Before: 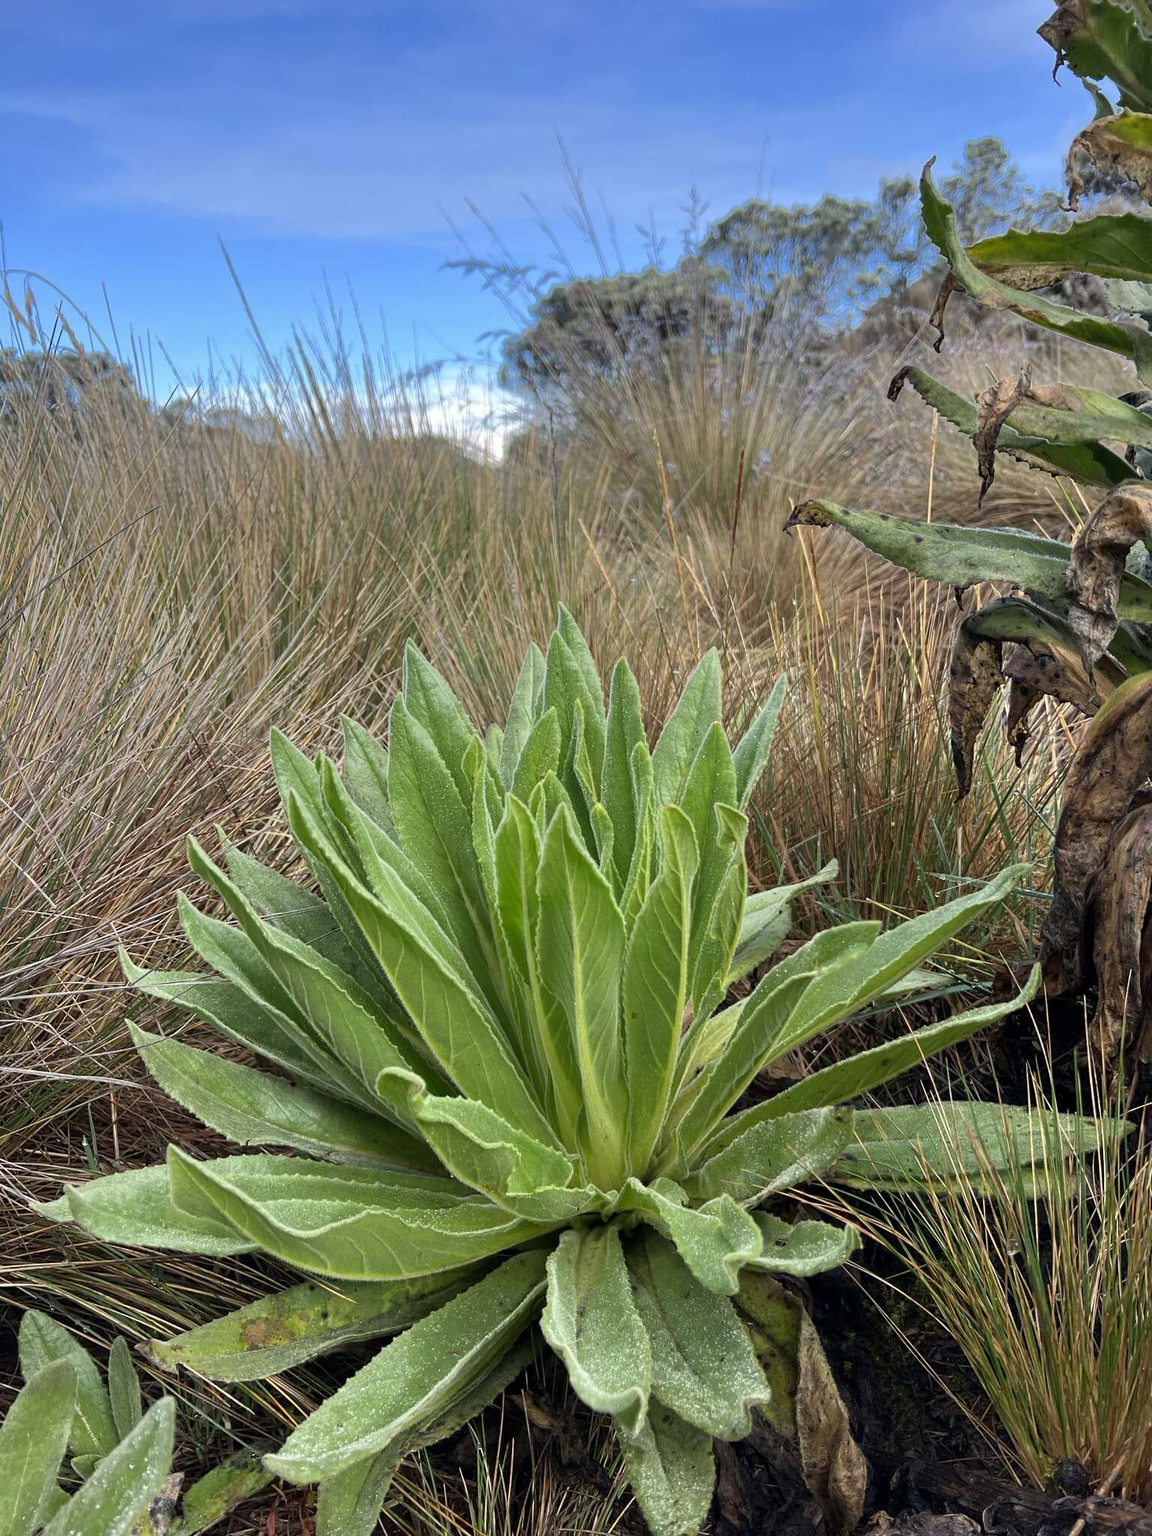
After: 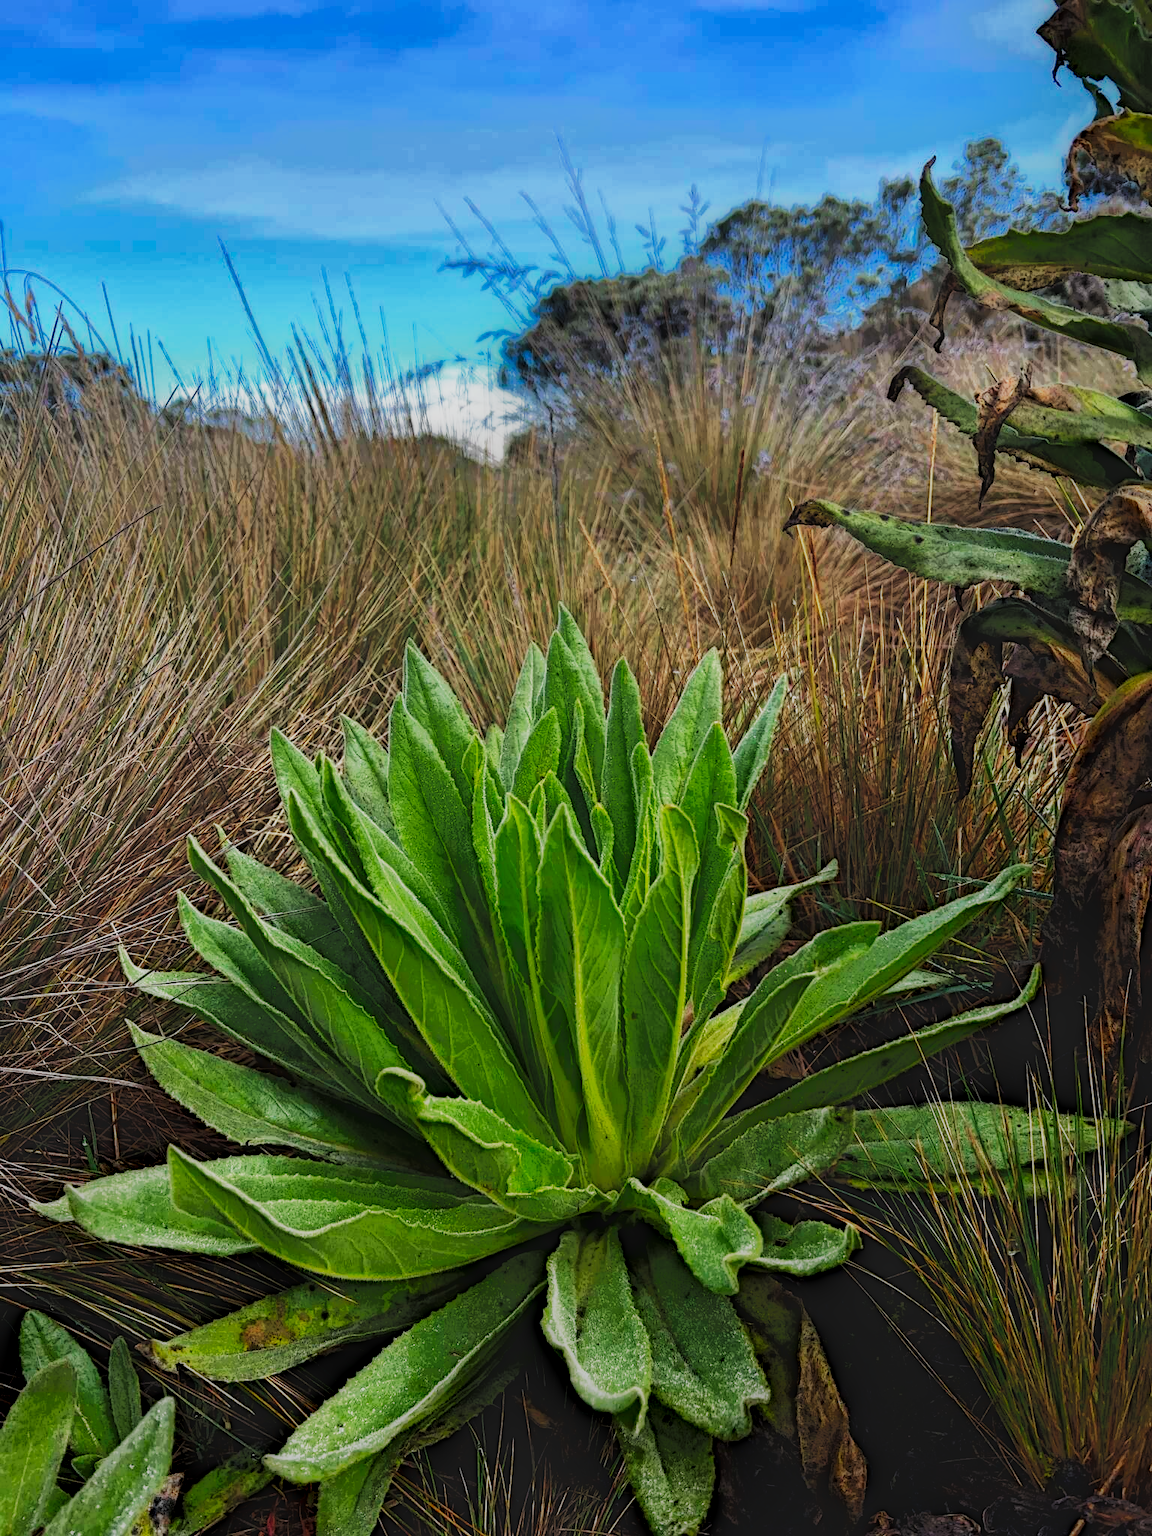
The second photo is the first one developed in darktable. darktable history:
local contrast: highlights 0%, shadows 198%, detail 164%, midtone range 0.001
base curve: curves: ch0 [(0, 0.036) (0.007, 0.037) (0.604, 0.887) (1, 1)], preserve colors none
